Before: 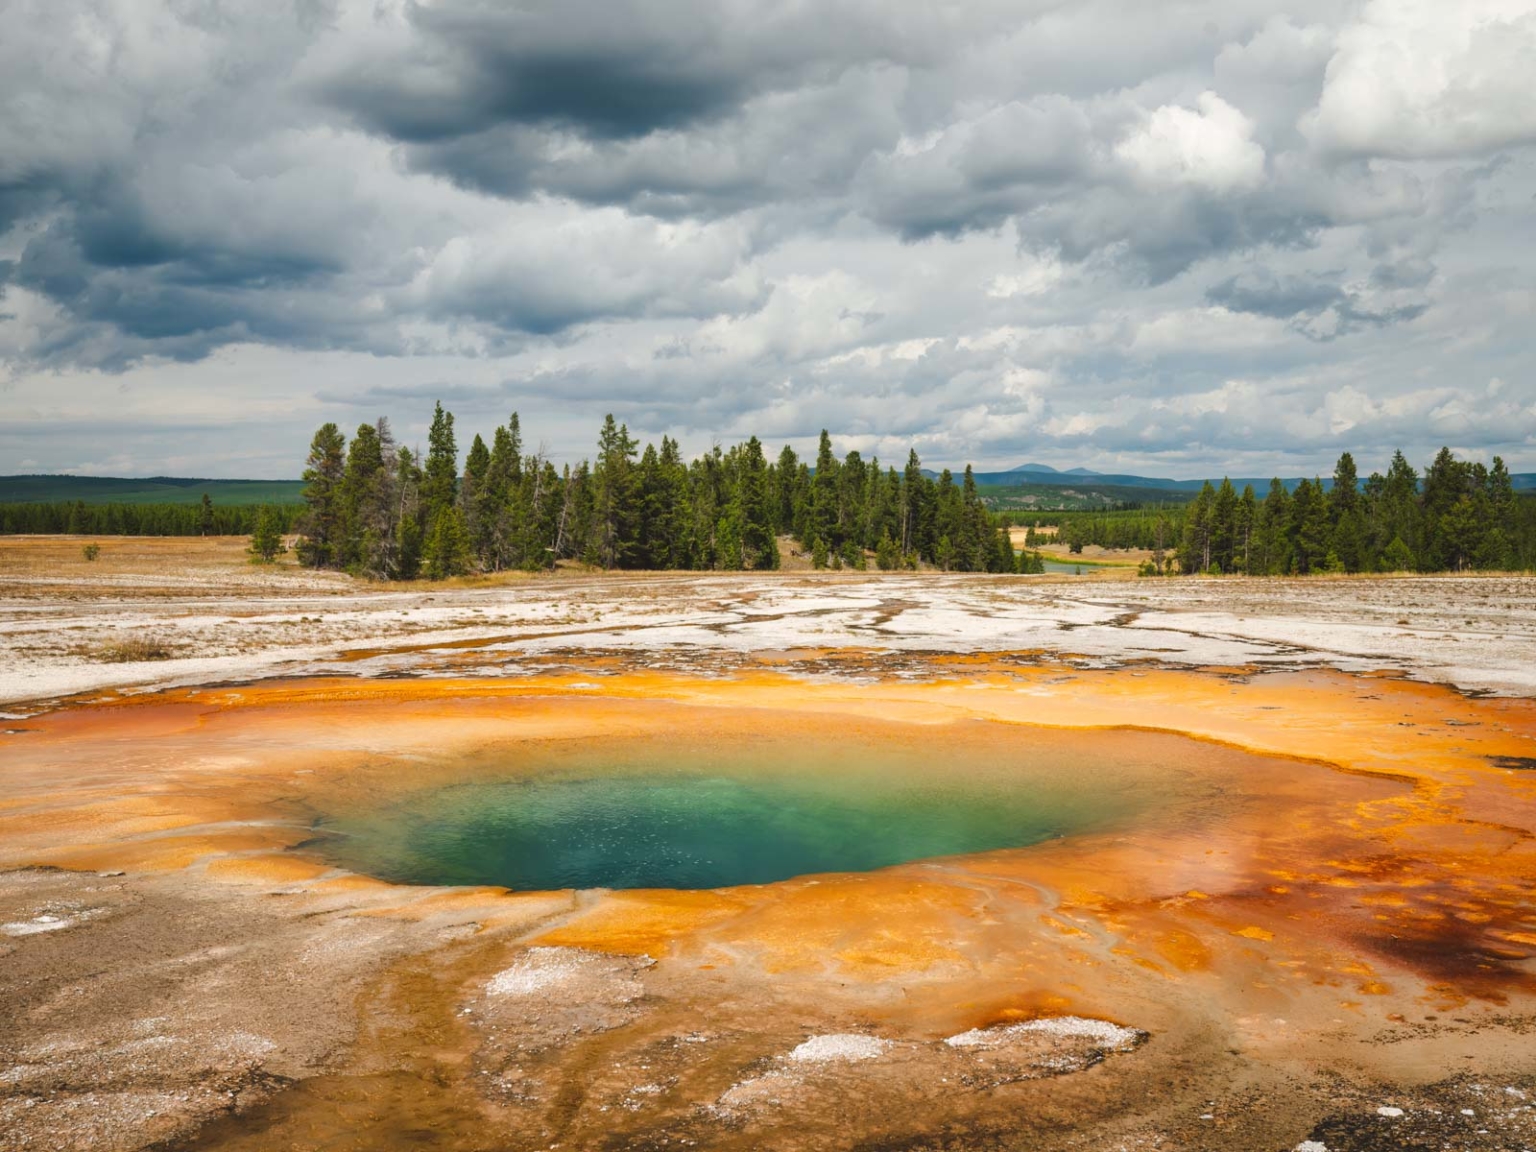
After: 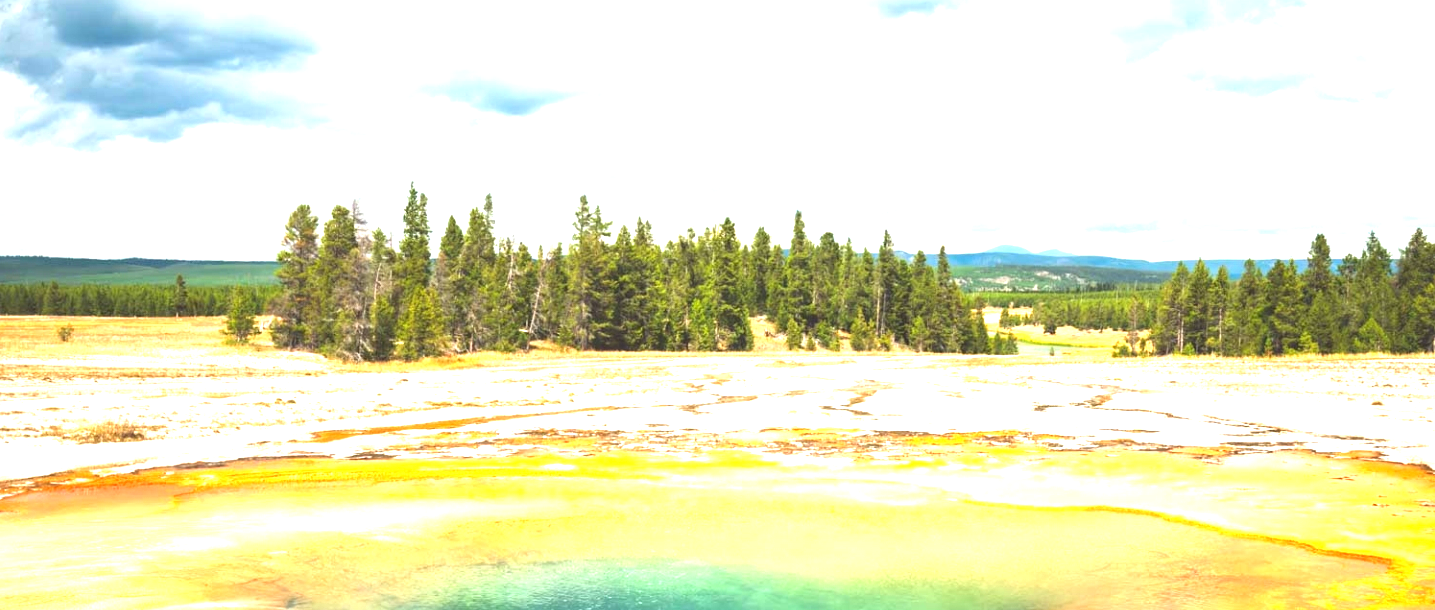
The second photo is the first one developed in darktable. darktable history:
exposure: black level correction 0, exposure 1.992 EV, compensate highlight preservation false
crop: left 1.754%, top 19.09%, right 4.763%, bottom 27.941%
